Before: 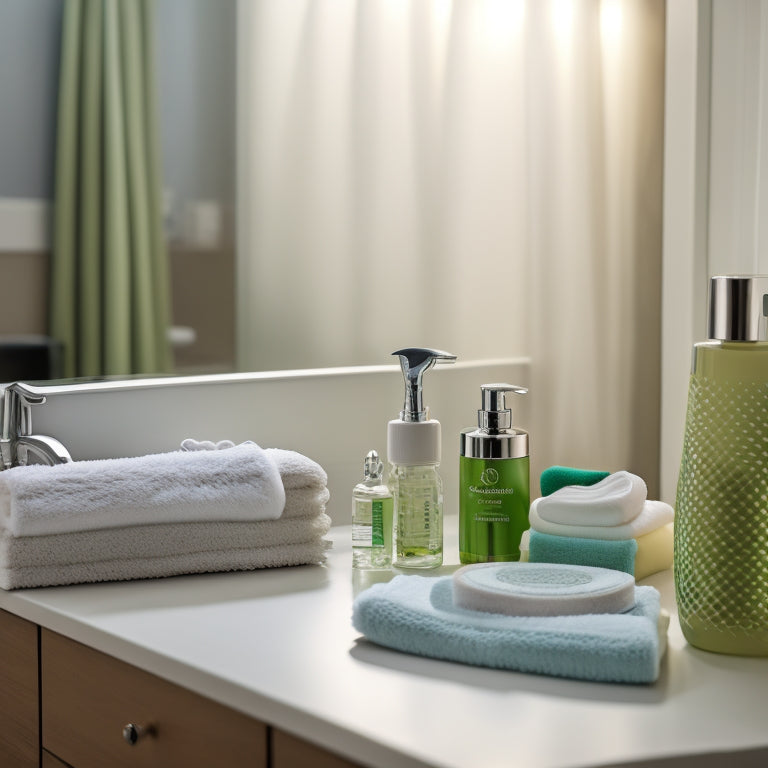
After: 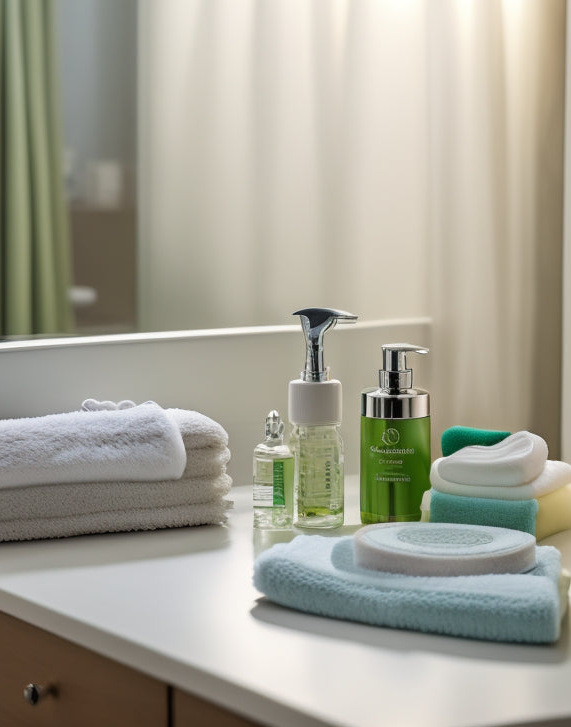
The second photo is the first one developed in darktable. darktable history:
crop and rotate: left 12.92%, top 5.334%, right 12.624%
